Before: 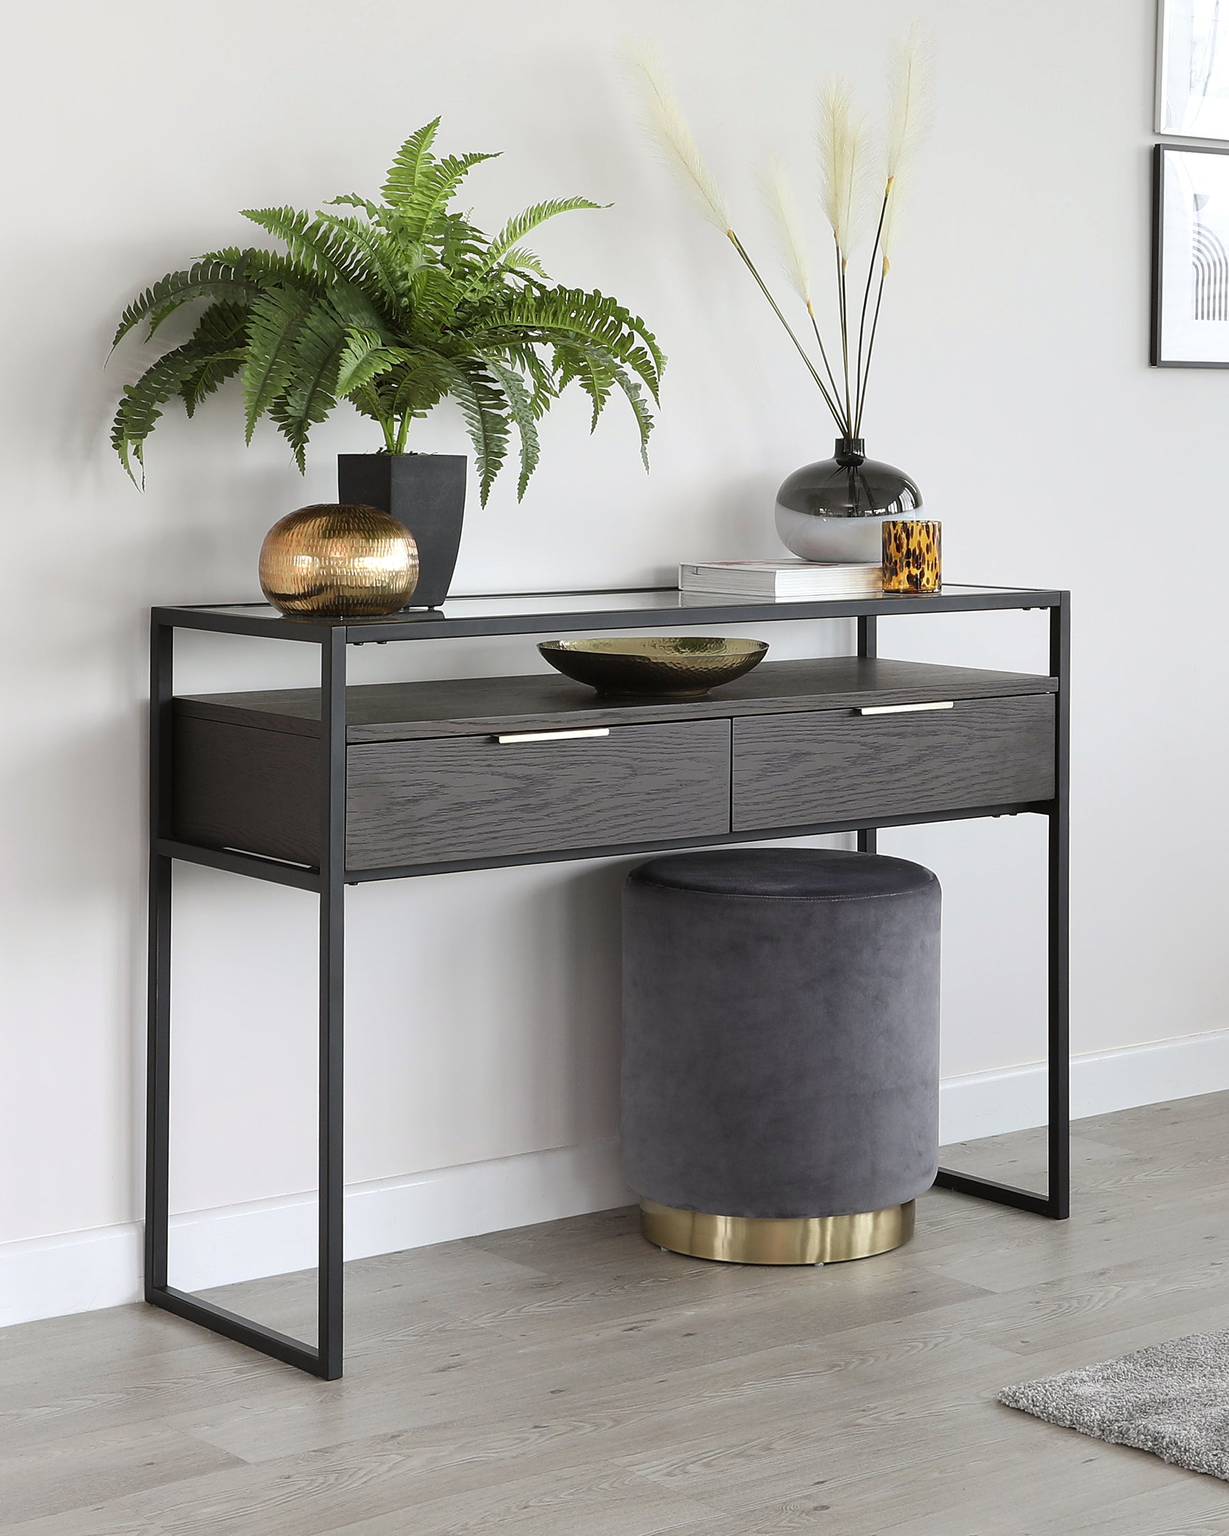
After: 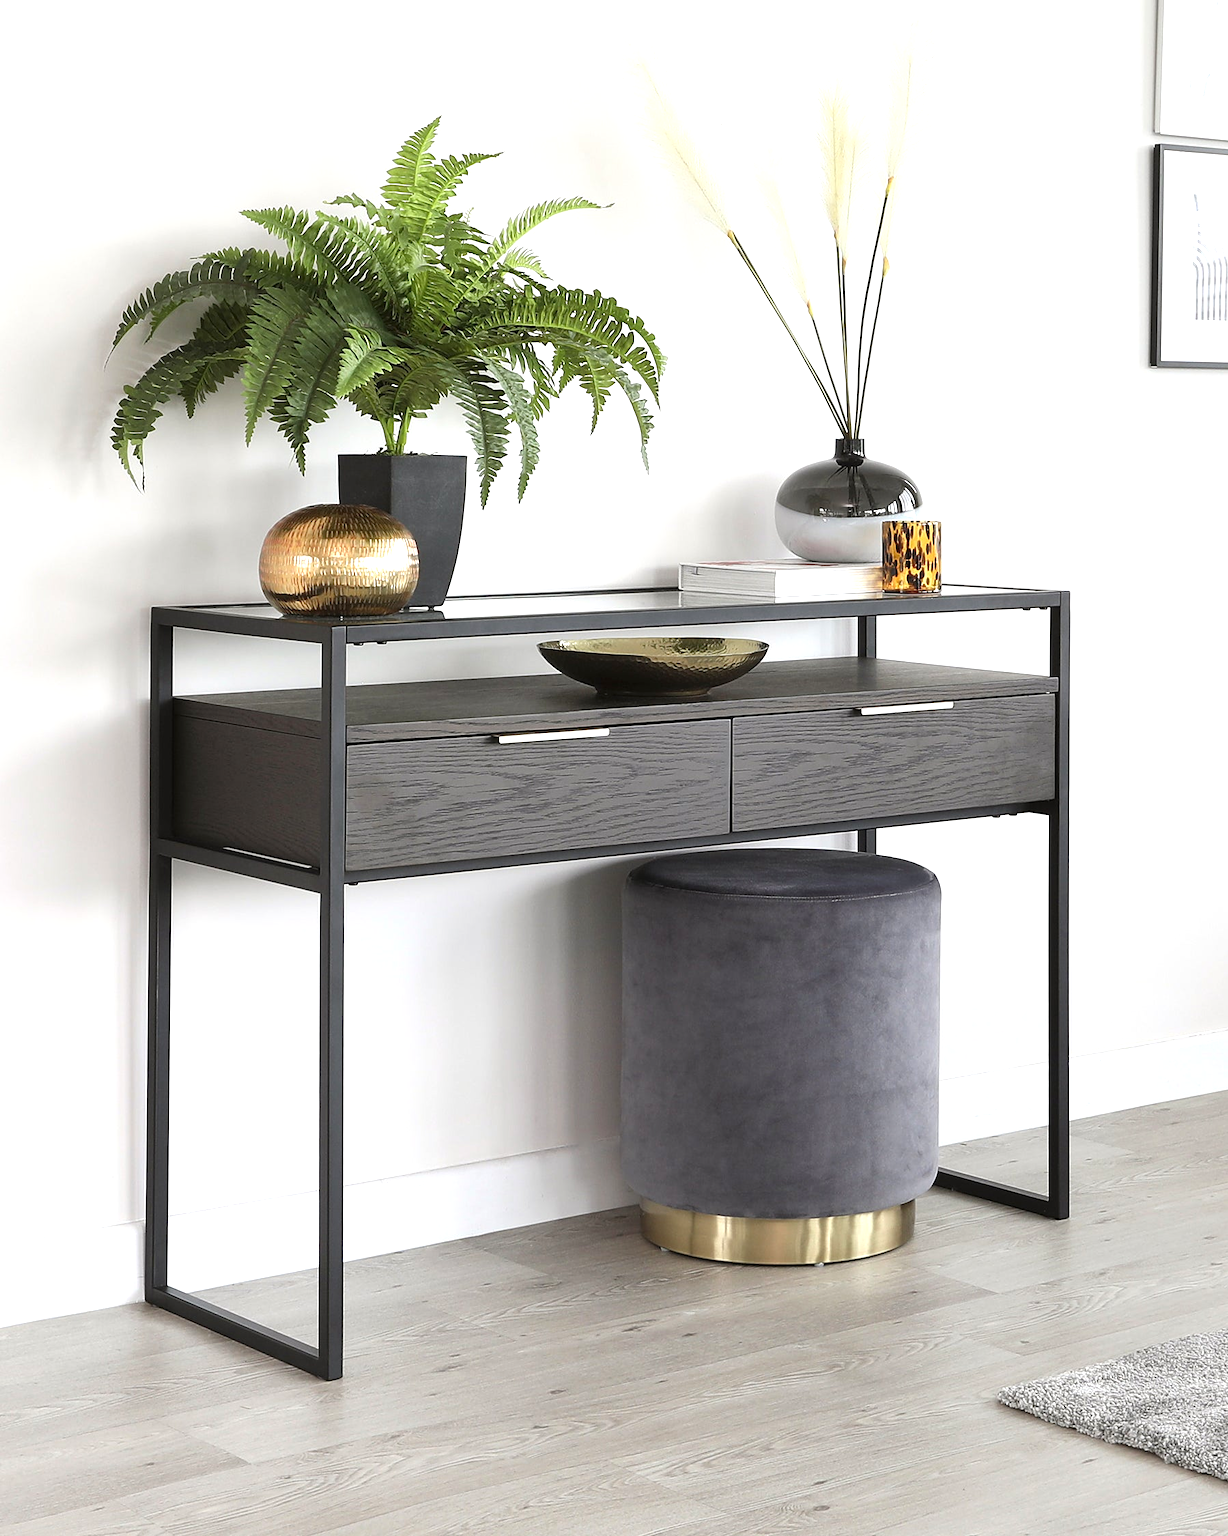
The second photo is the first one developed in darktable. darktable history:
exposure: exposure 0.636 EV, compensate highlight preservation false
contrast brightness saturation: contrast 0.07
